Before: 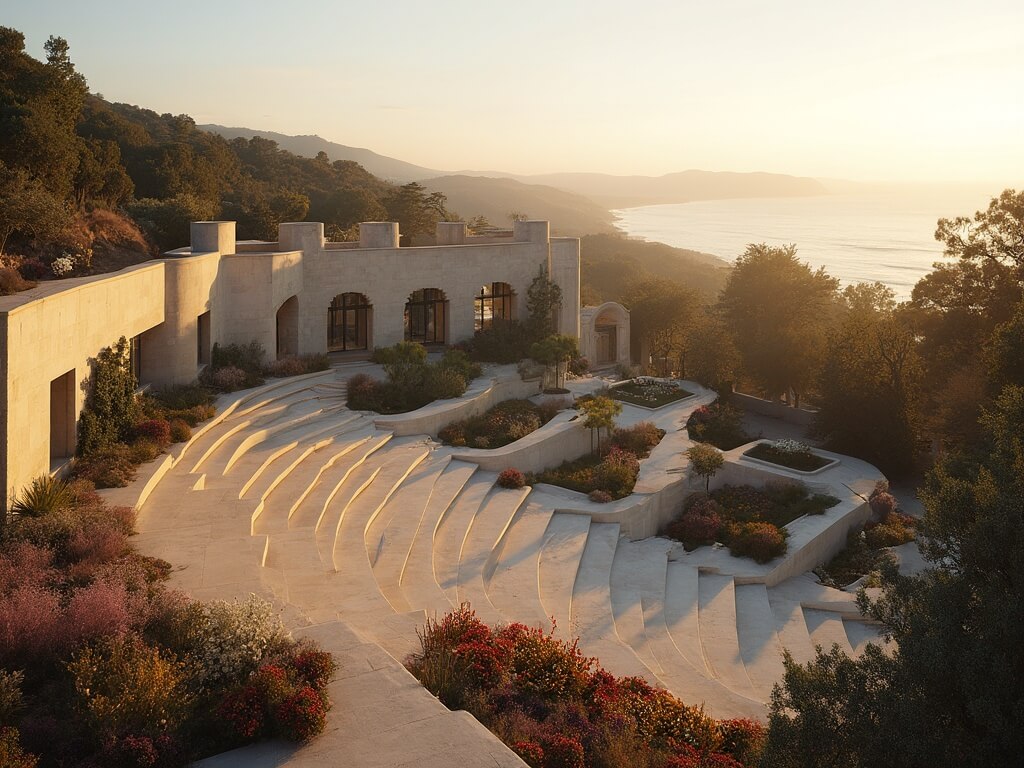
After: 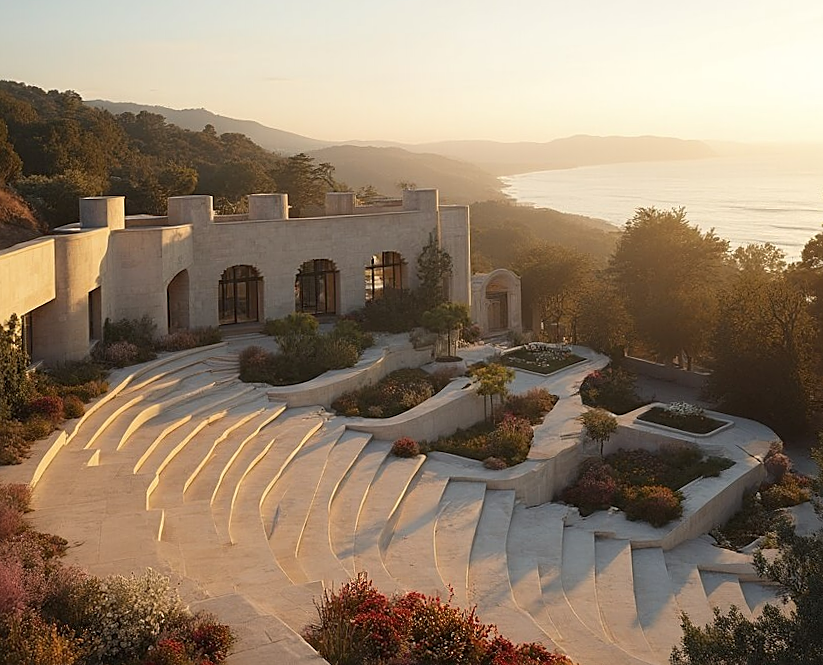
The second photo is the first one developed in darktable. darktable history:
rotate and perspective: rotation -1.24°, automatic cropping off
sharpen: on, module defaults
crop: left 11.225%, top 5.381%, right 9.565%, bottom 10.314%
